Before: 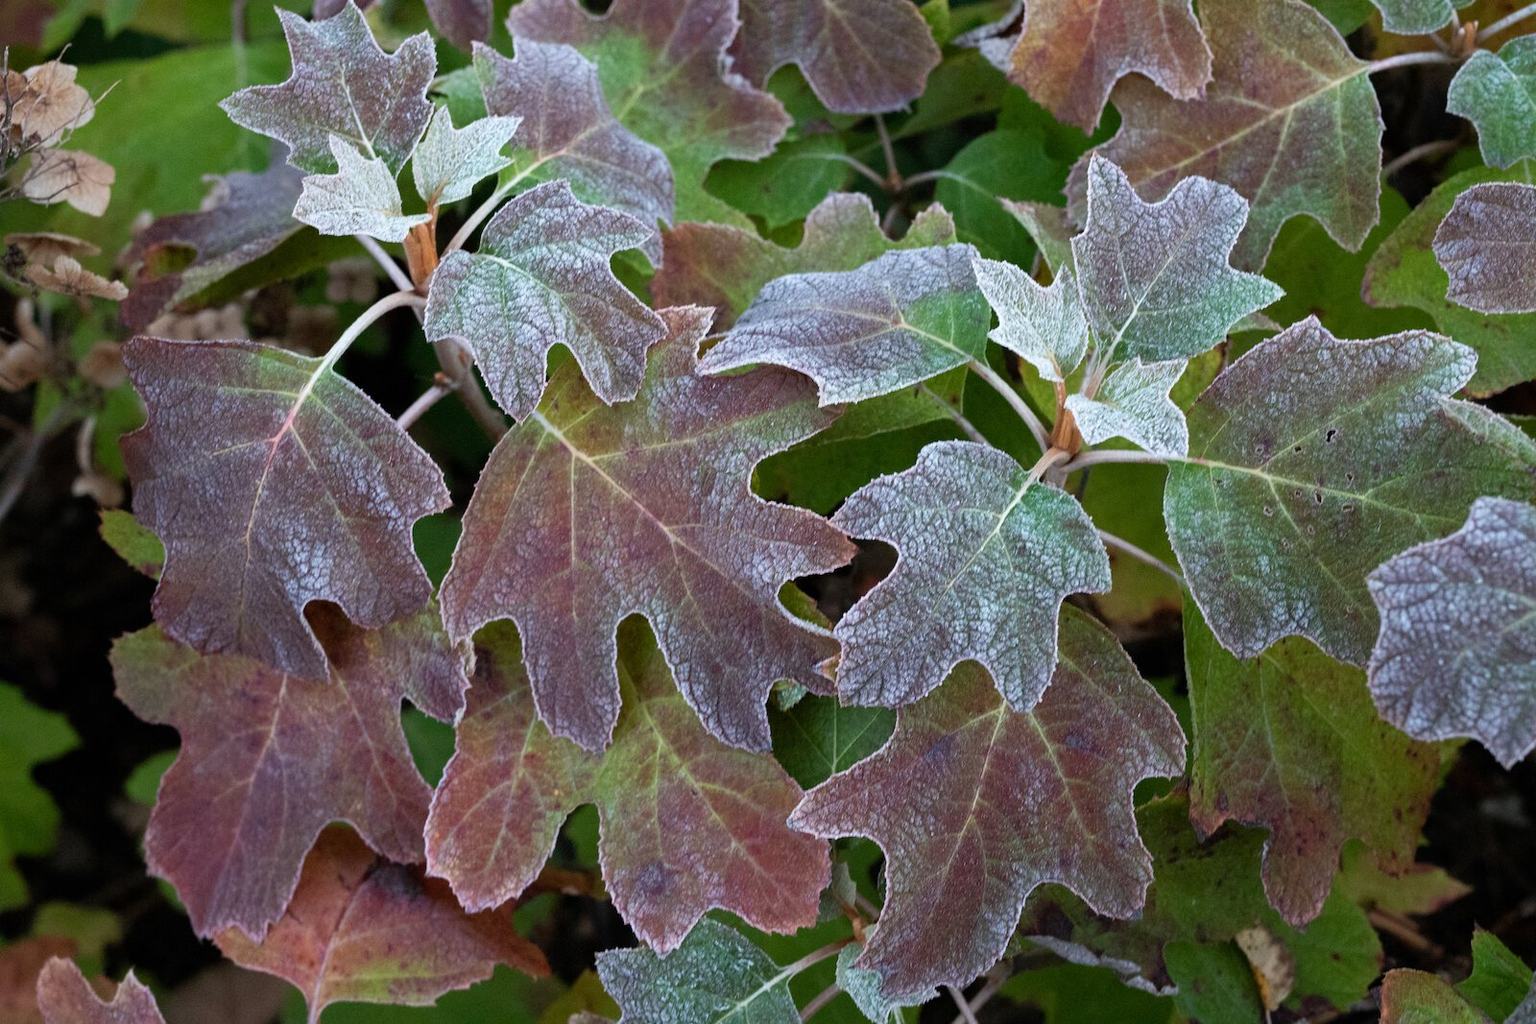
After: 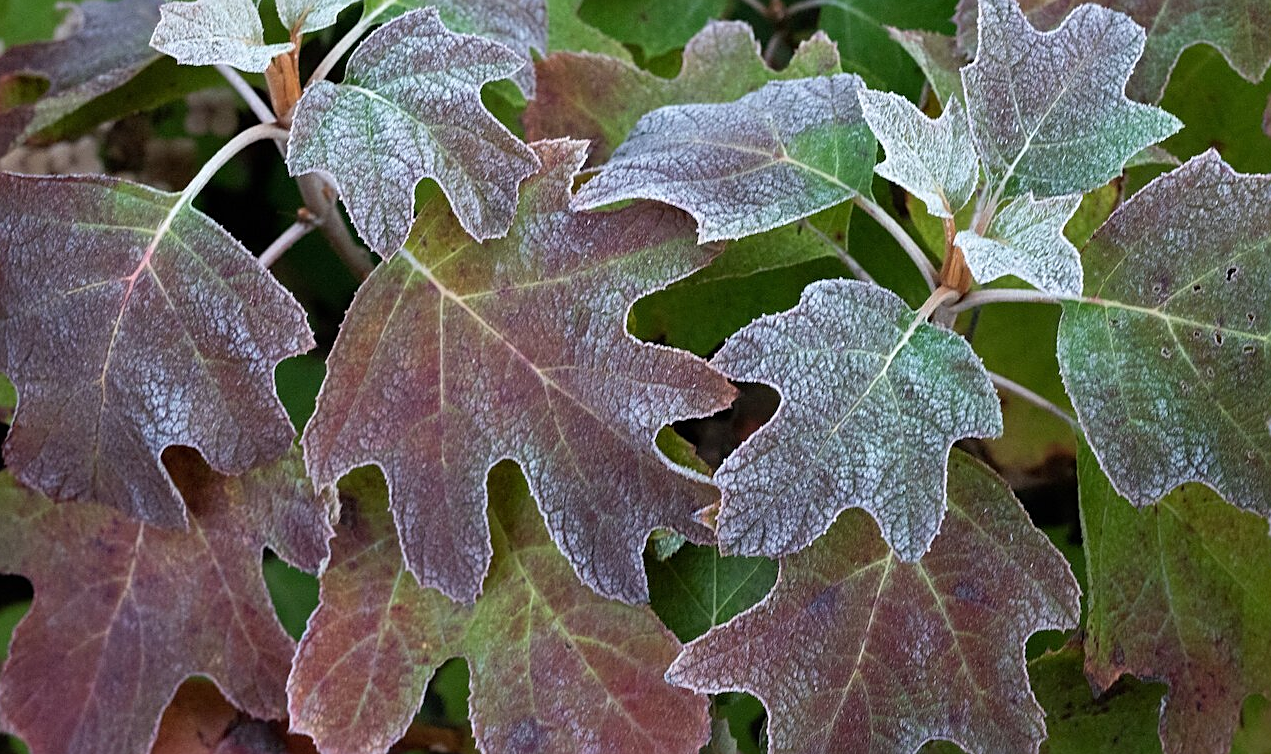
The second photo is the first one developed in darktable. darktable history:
crop: left 9.712%, top 16.928%, right 10.845%, bottom 12.332%
sharpen: amount 0.478
